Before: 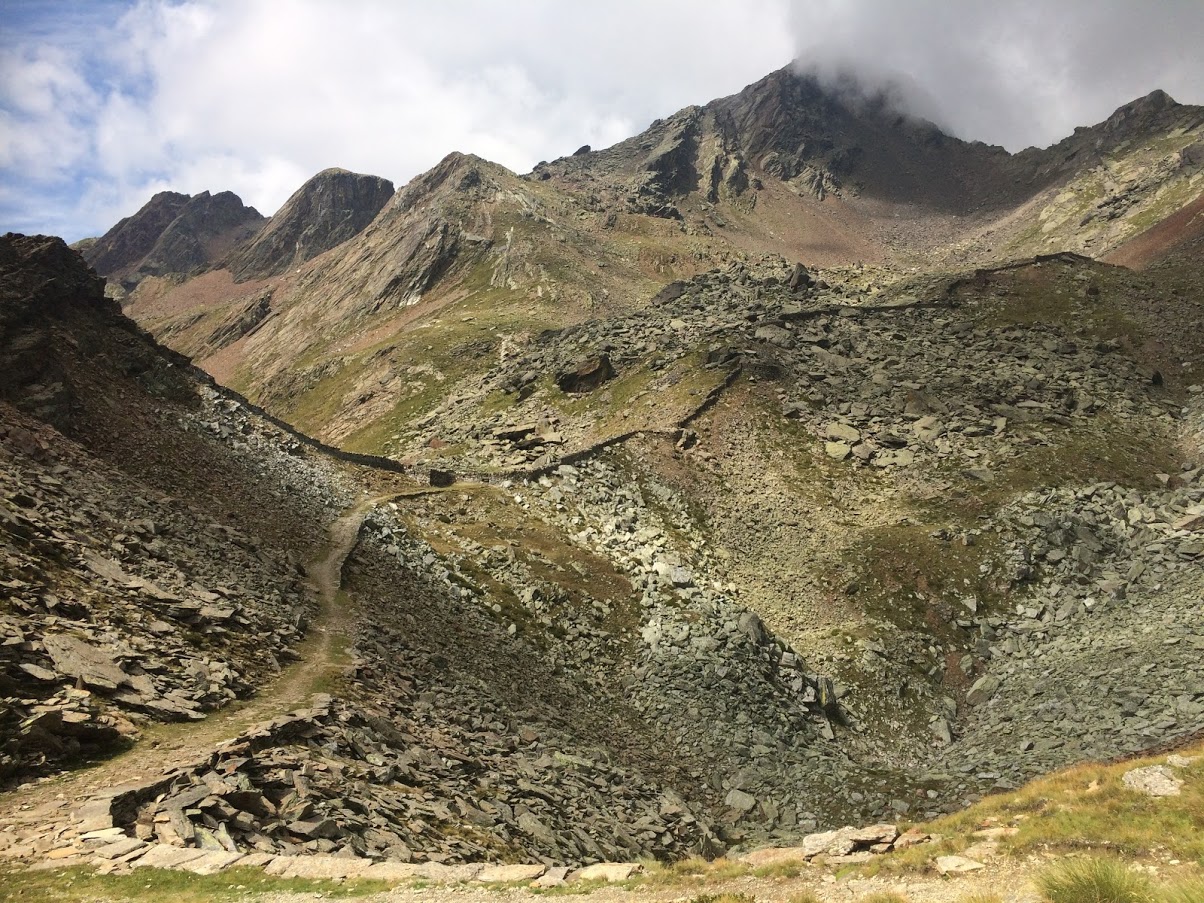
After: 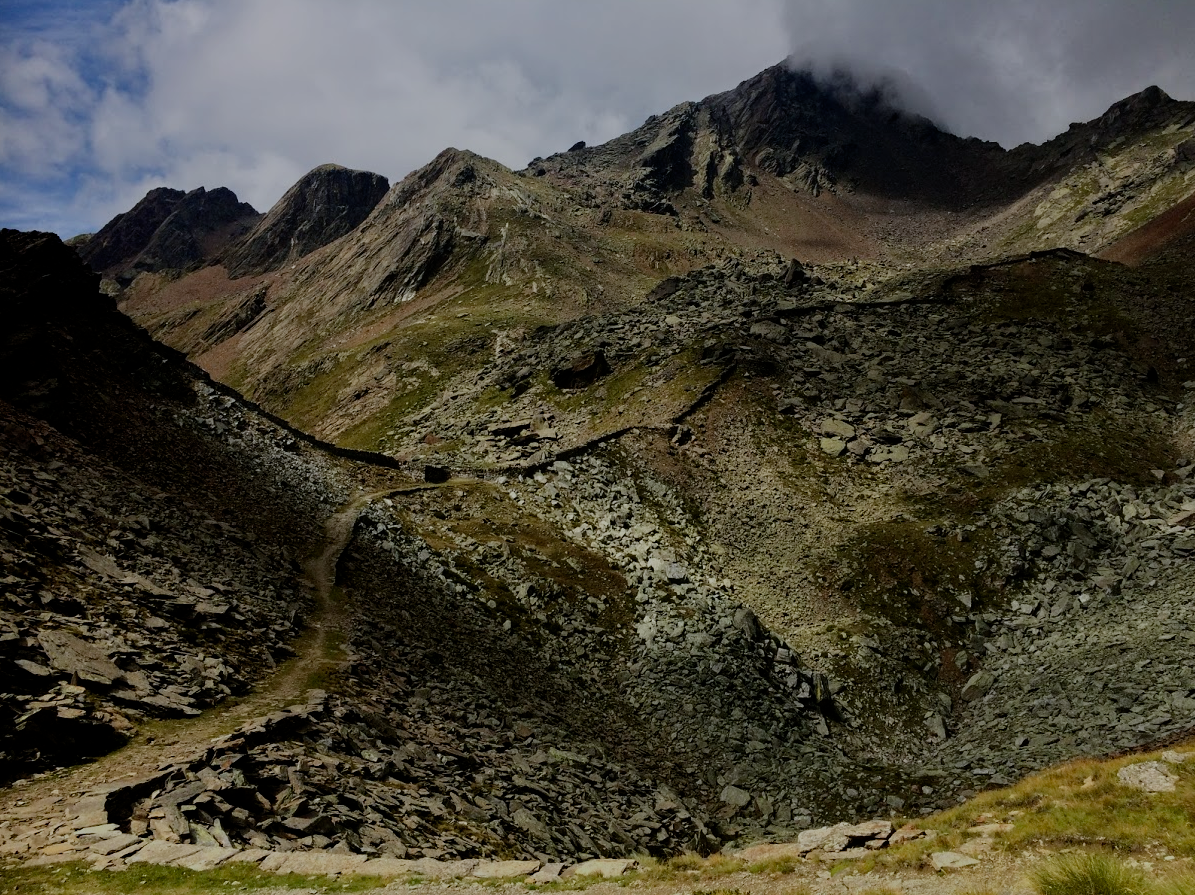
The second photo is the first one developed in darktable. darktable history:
haze removal: compatibility mode true, adaptive false
tone equalizer: -8 EV -2 EV, -7 EV -2 EV, -6 EV -2 EV, -5 EV -2 EV, -4 EV -2 EV, -3 EV -2 EV, -2 EV -2 EV, -1 EV -1.63 EV, +0 EV -2 EV
filmic rgb: middle gray luminance 12.74%, black relative exposure -10.13 EV, white relative exposure 3.47 EV, threshold 6 EV, target black luminance 0%, hardness 5.74, latitude 44.69%, contrast 1.221, highlights saturation mix 5%, shadows ↔ highlights balance 26.78%, add noise in highlights 0, preserve chrominance no, color science v3 (2019), use custom middle-gray values true, iterations of high-quality reconstruction 0, contrast in highlights soft, enable highlight reconstruction true
white balance: red 0.974, blue 1.044
crop: left 0.434%, top 0.485%, right 0.244%, bottom 0.386%
